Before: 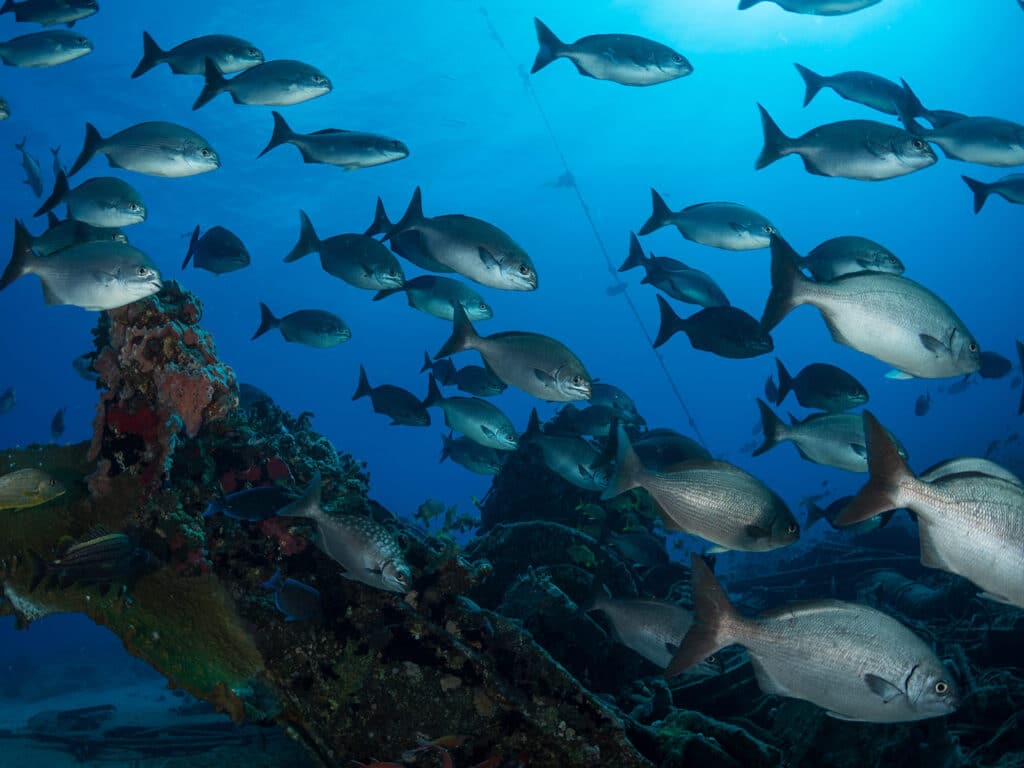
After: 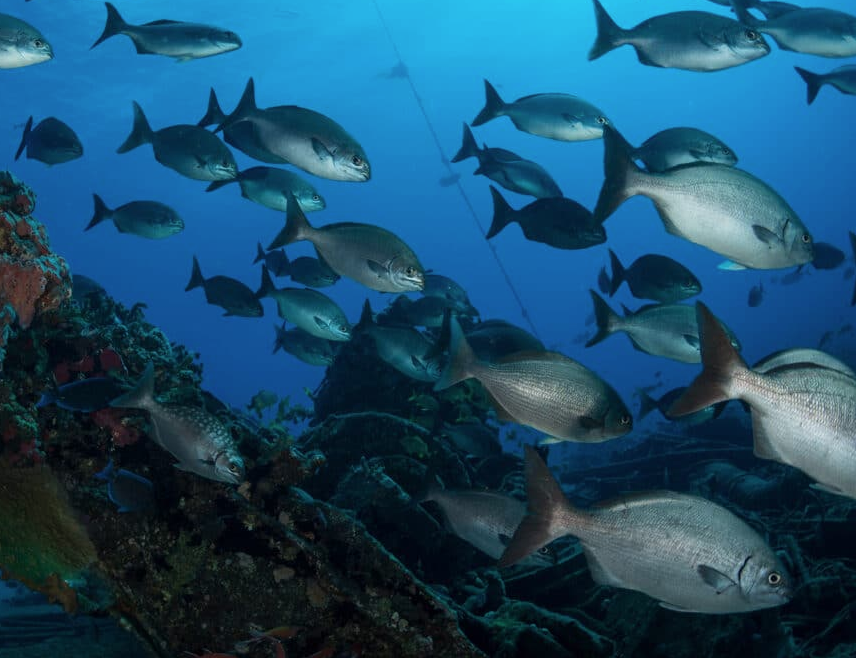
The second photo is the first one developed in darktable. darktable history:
crop: left 16.315%, top 14.246%
contrast brightness saturation: contrast 0.01, saturation -0.05
rotate and perspective: crop left 0, crop top 0
